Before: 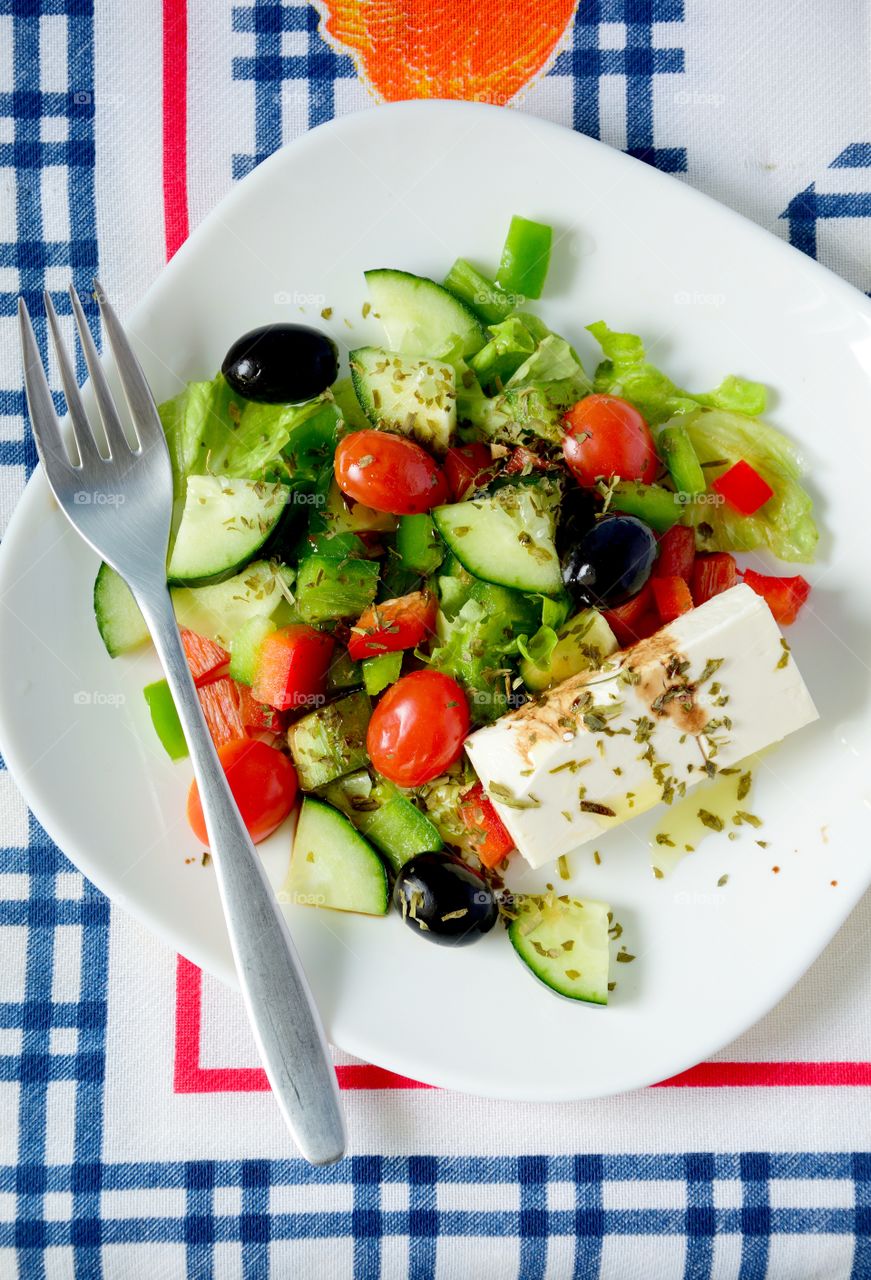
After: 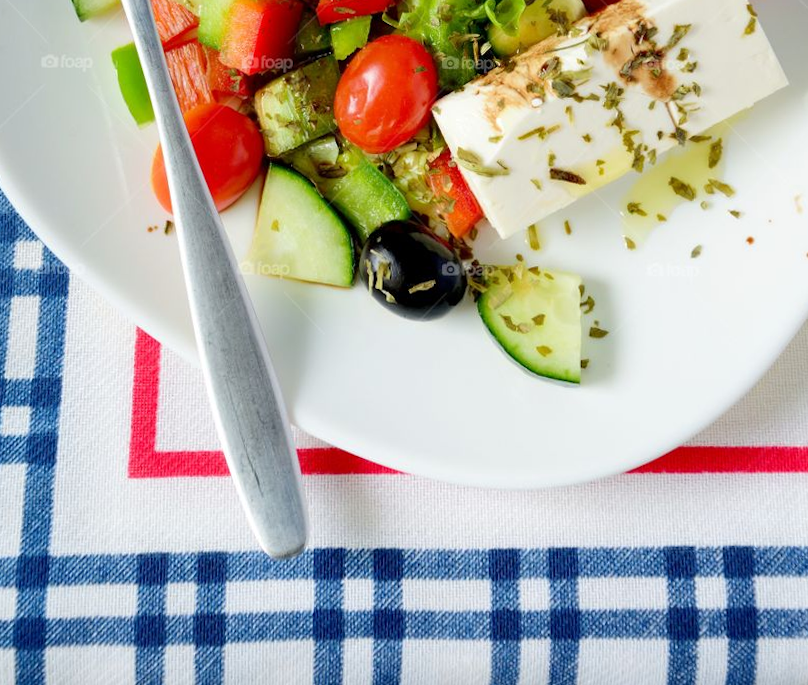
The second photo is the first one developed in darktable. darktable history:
rotate and perspective: rotation 0.215°, lens shift (vertical) -0.139, crop left 0.069, crop right 0.939, crop top 0.002, crop bottom 0.996
crop and rotate: top 46.237%
